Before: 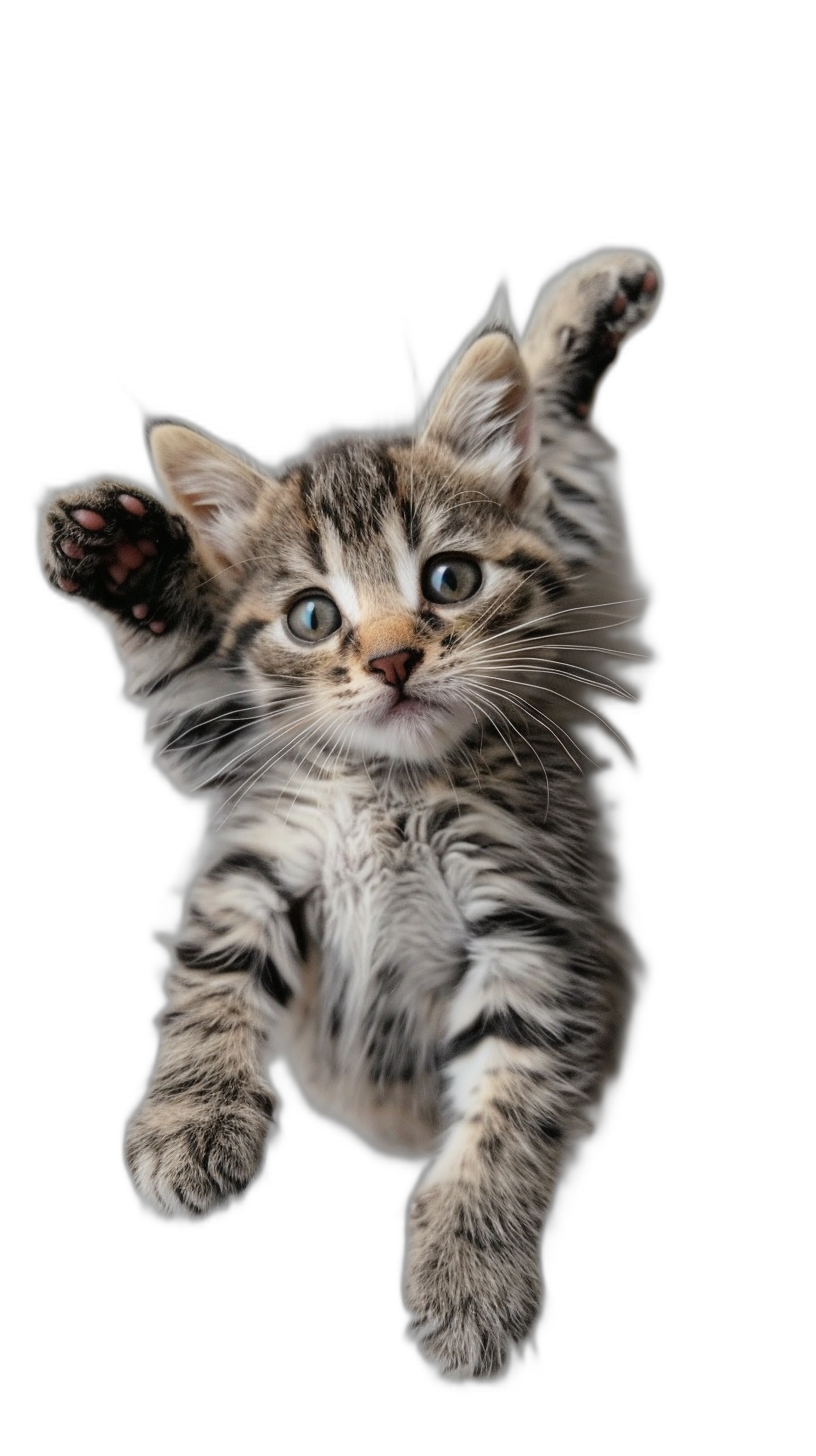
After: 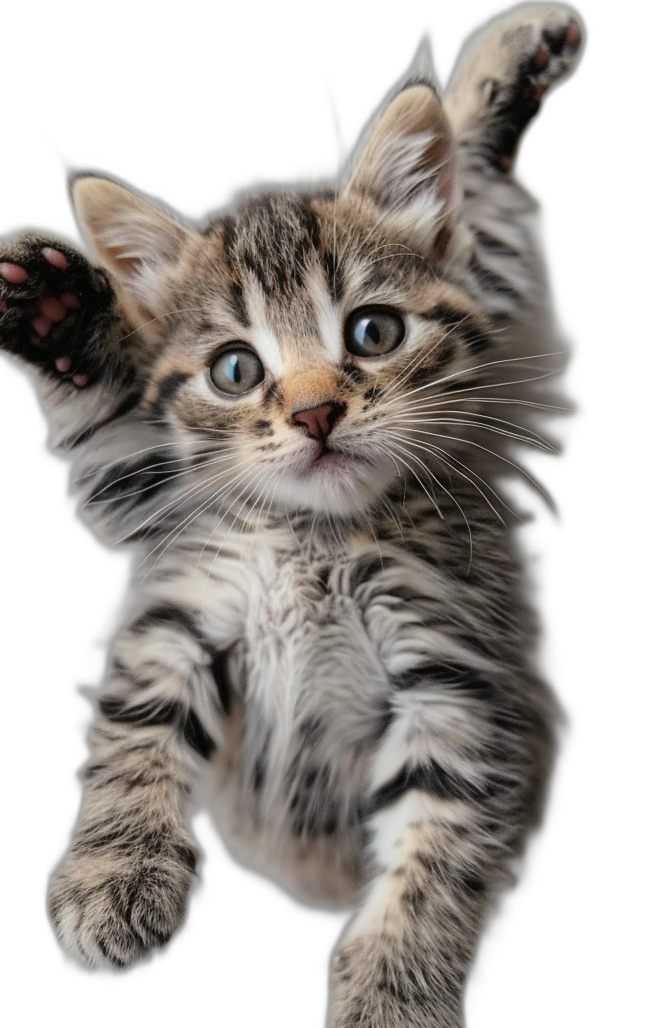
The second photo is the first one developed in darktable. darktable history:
crop: left 9.533%, top 16.979%, right 11.181%, bottom 12.327%
